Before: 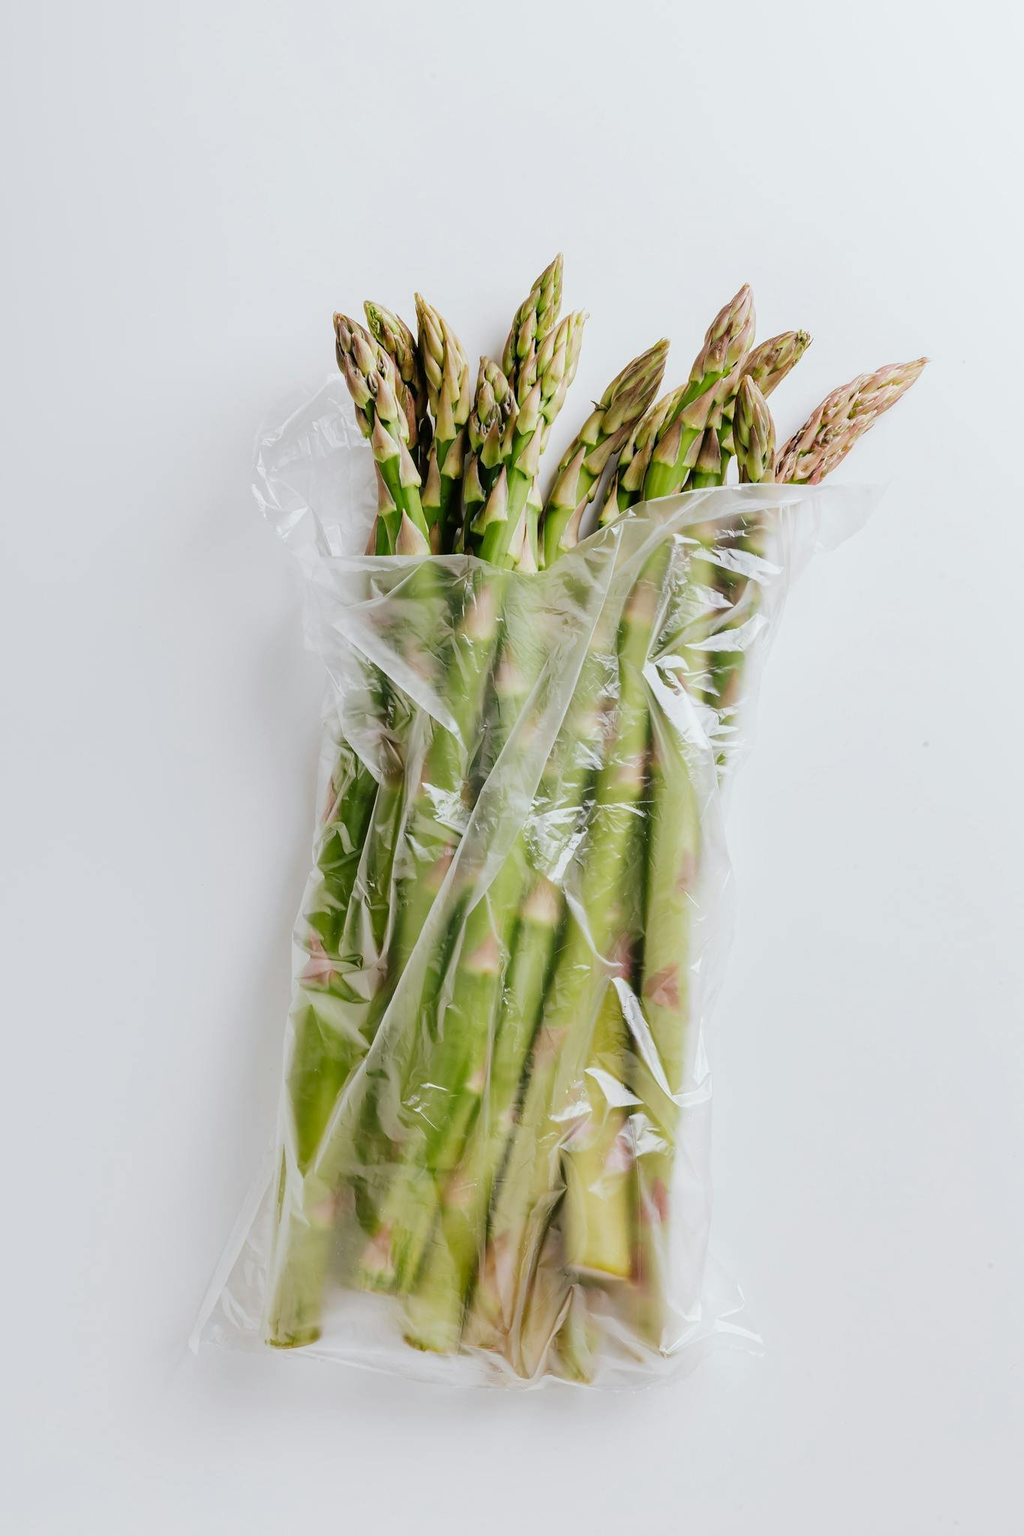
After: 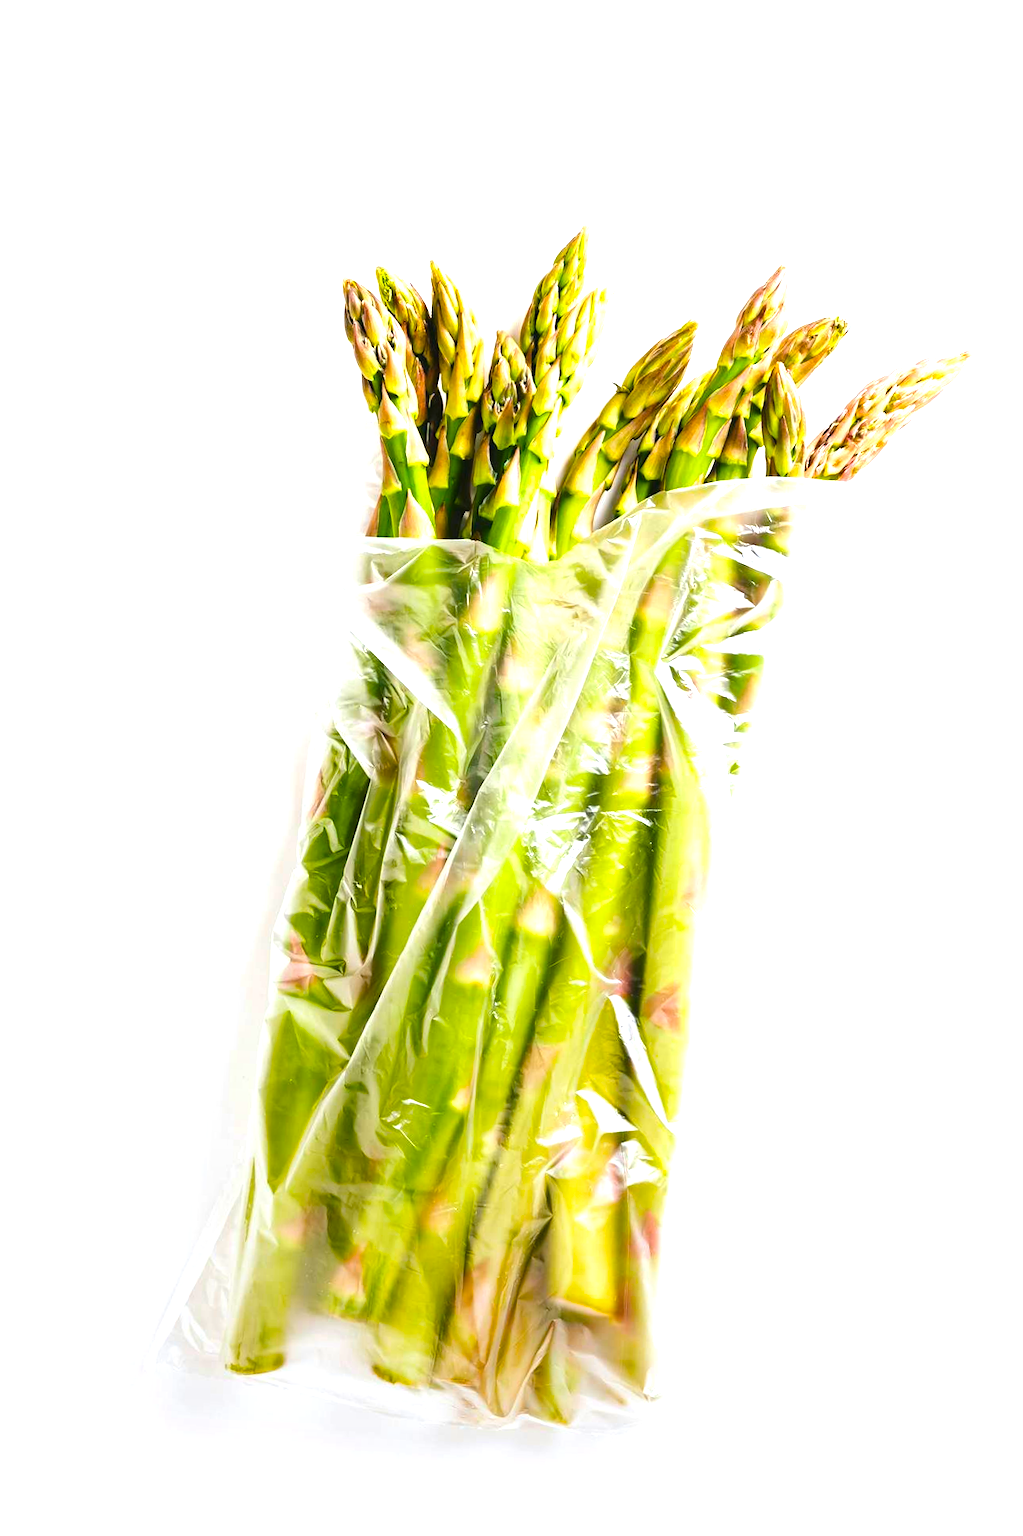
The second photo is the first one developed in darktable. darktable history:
crop and rotate: angle -2.38°
color balance rgb: linear chroma grading › global chroma 20%, perceptual saturation grading › global saturation 25%, perceptual brilliance grading › global brilliance 20%, global vibrance 20%
exposure: black level correction -0.002, exposure 0.54 EV, compensate highlight preservation false
graduated density: rotation -180°, offset 27.42
